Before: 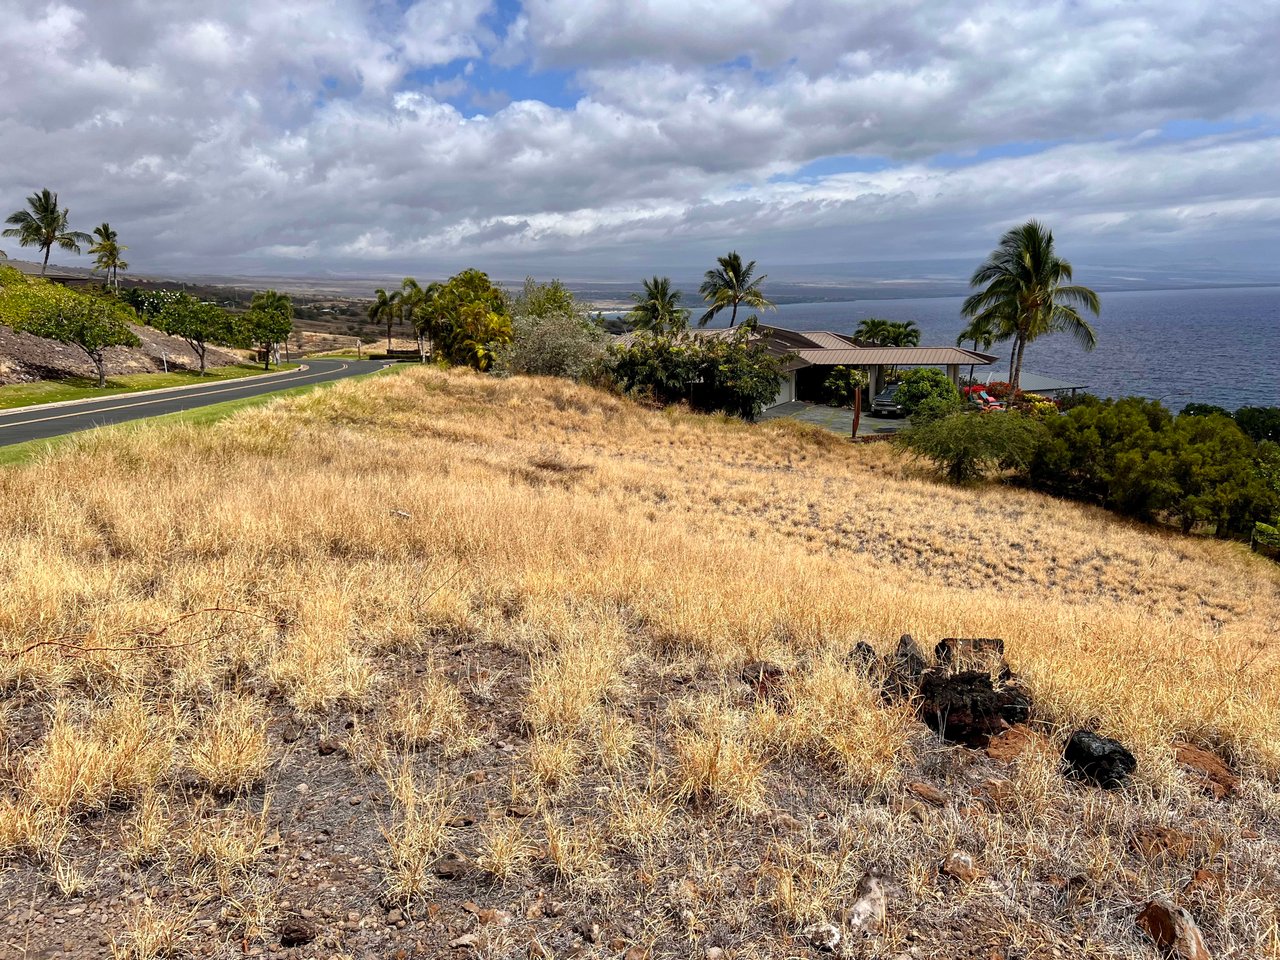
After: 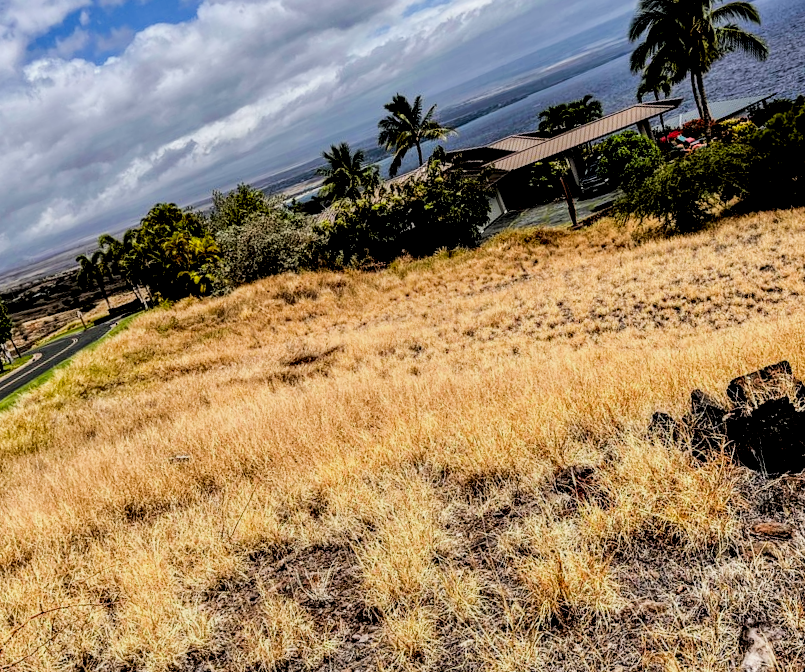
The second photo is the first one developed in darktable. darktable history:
color correction: highlights b* -0.005, saturation 1.31
crop and rotate: angle 20.99°, left 6.98%, right 4.23%, bottom 1.104%
local contrast: highlights 79%, shadows 56%, detail 173%, midtone range 0.428
filmic rgb: black relative exposure -3.17 EV, white relative exposure 7.01 EV, hardness 1.46, contrast 1.348
exposure: exposure -0.013 EV, compensate exposure bias true, compensate highlight preservation false
tone equalizer: edges refinement/feathering 500, mask exposure compensation -1.57 EV, preserve details no
